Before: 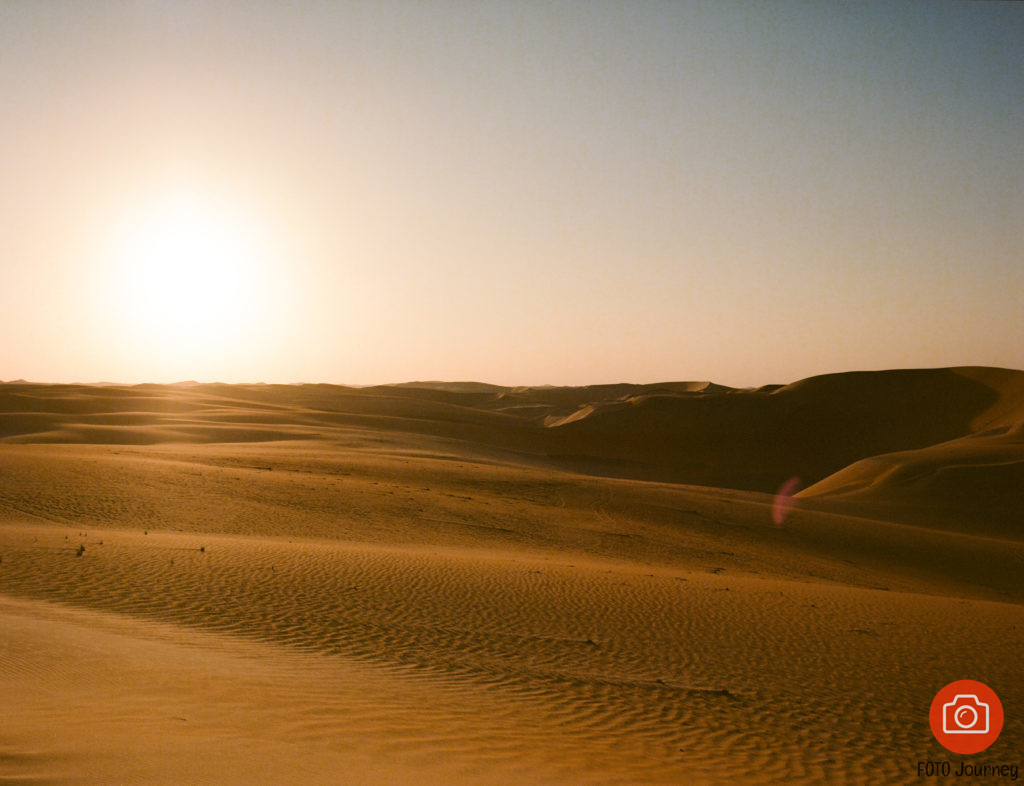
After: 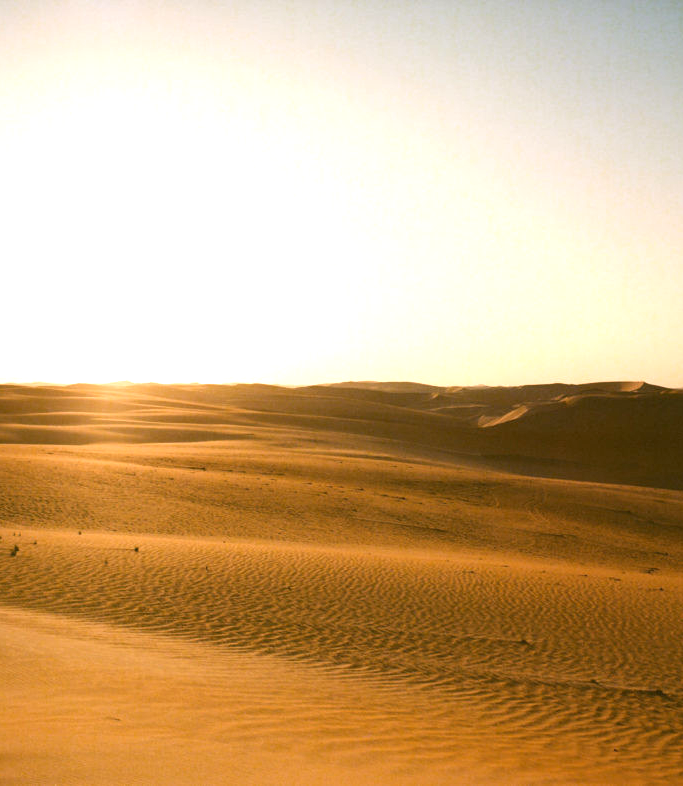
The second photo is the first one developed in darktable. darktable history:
exposure: black level correction 0, exposure 0.899 EV, compensate highlight preservation false
crop and rotate: left 6.529%, right 26.717%
